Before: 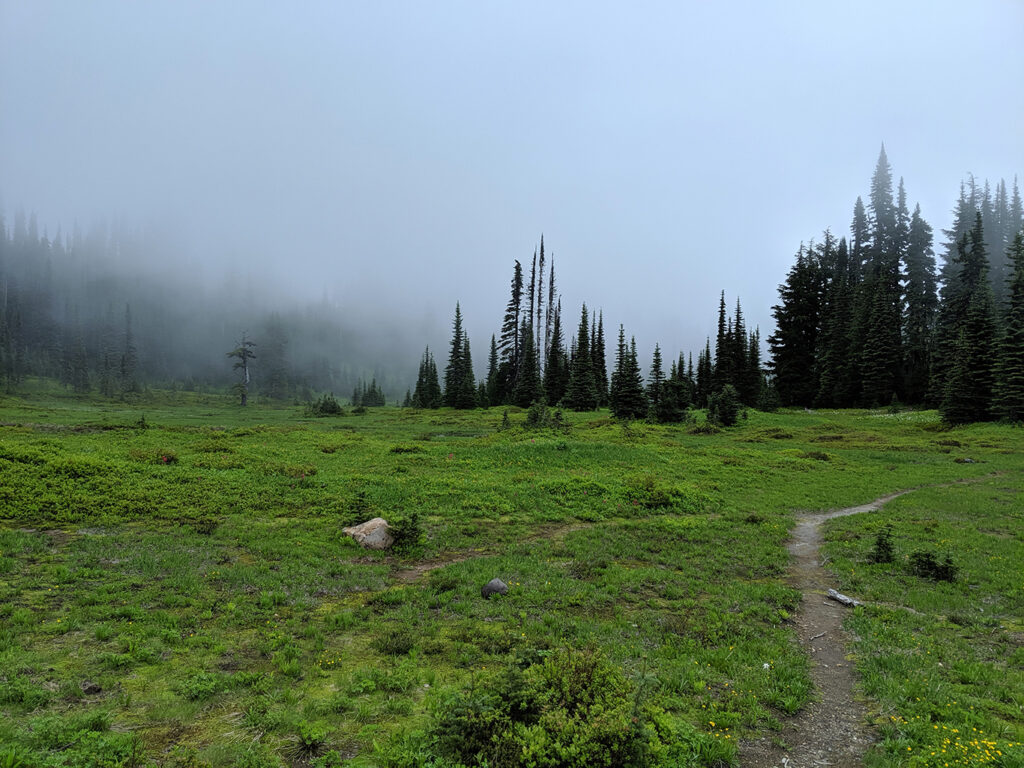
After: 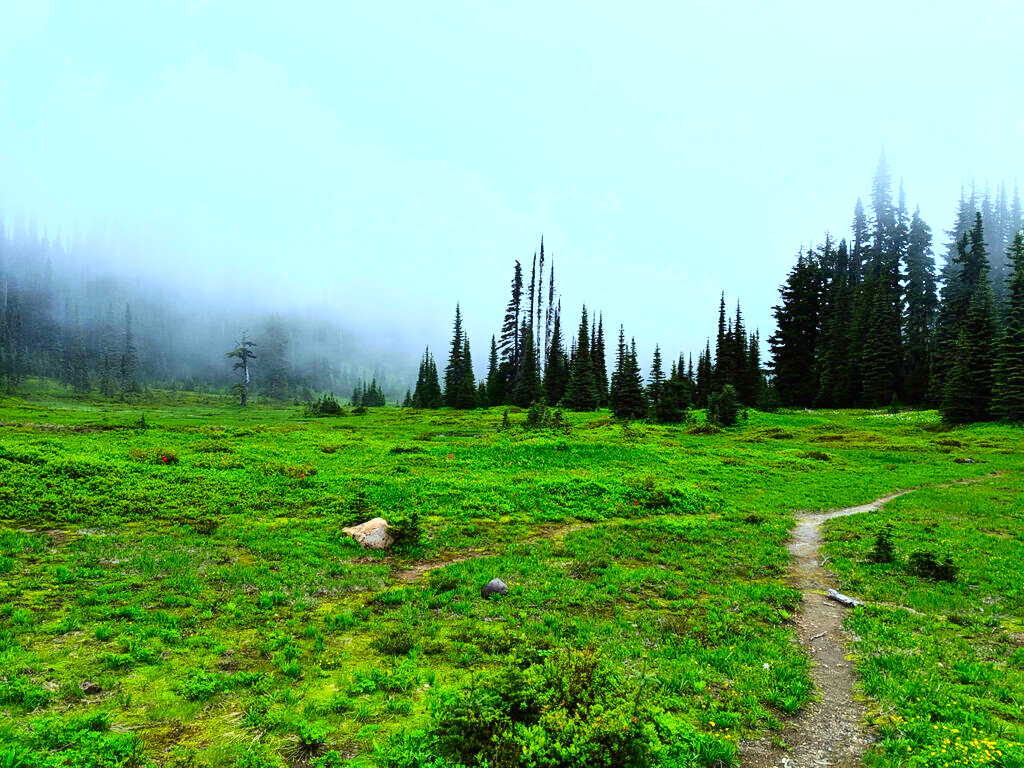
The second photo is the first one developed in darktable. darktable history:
contrast brightness saturation: contrast 0.262, brightness 0.019, saturation 0.879
exposure: black level correction -0.001, exposure 0.903 EV, compensate highlight preservation false
